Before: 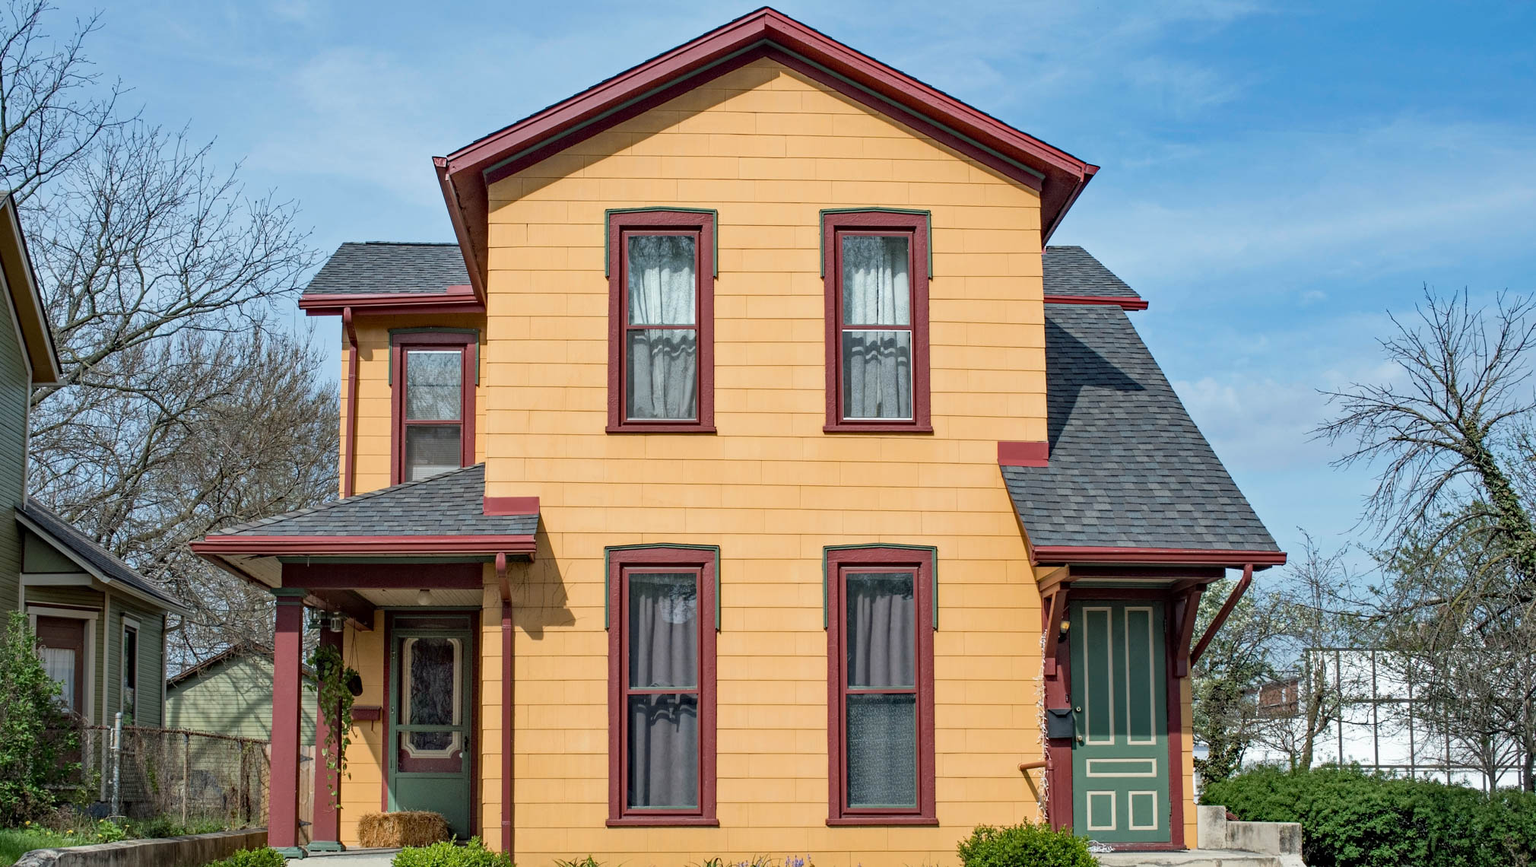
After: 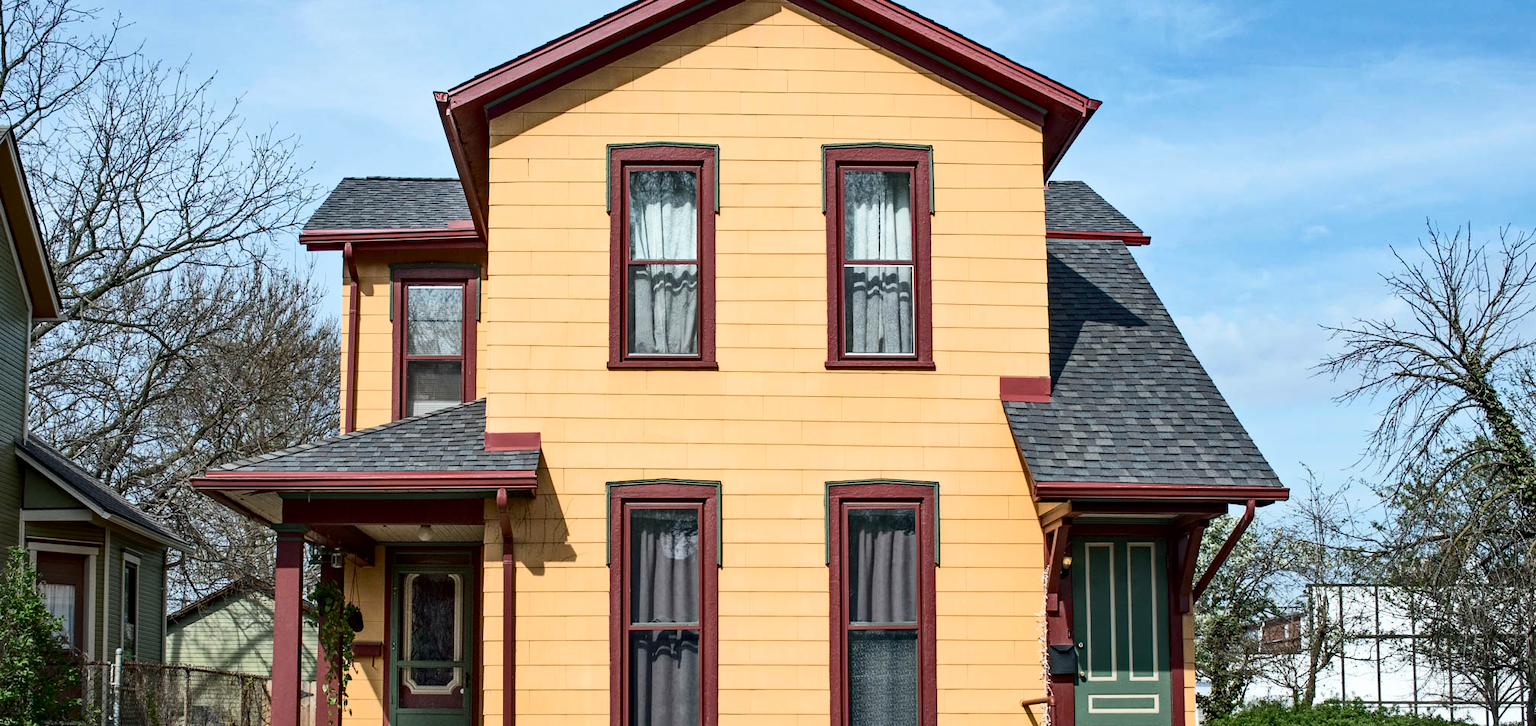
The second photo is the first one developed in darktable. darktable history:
contrast brightness saturation: contrast 0.28
crop: top 7.625%, bottom 8.027%
